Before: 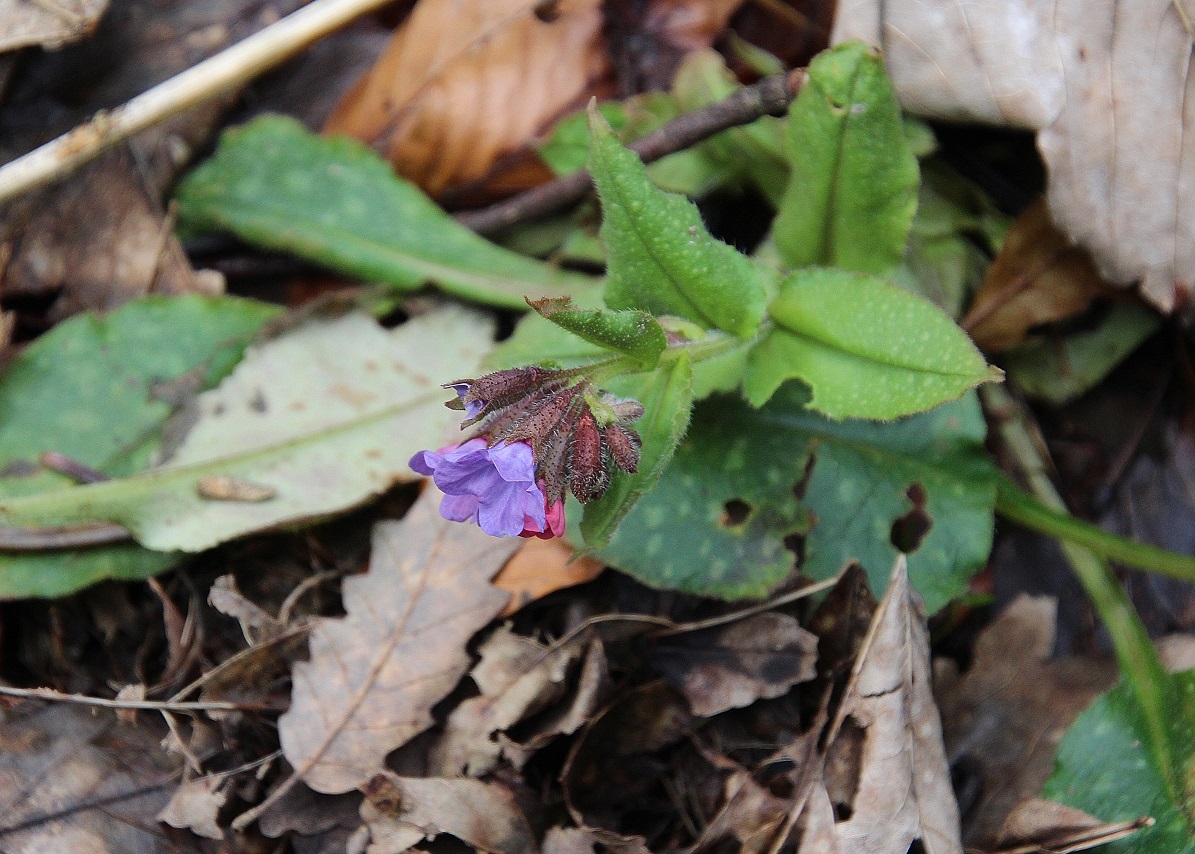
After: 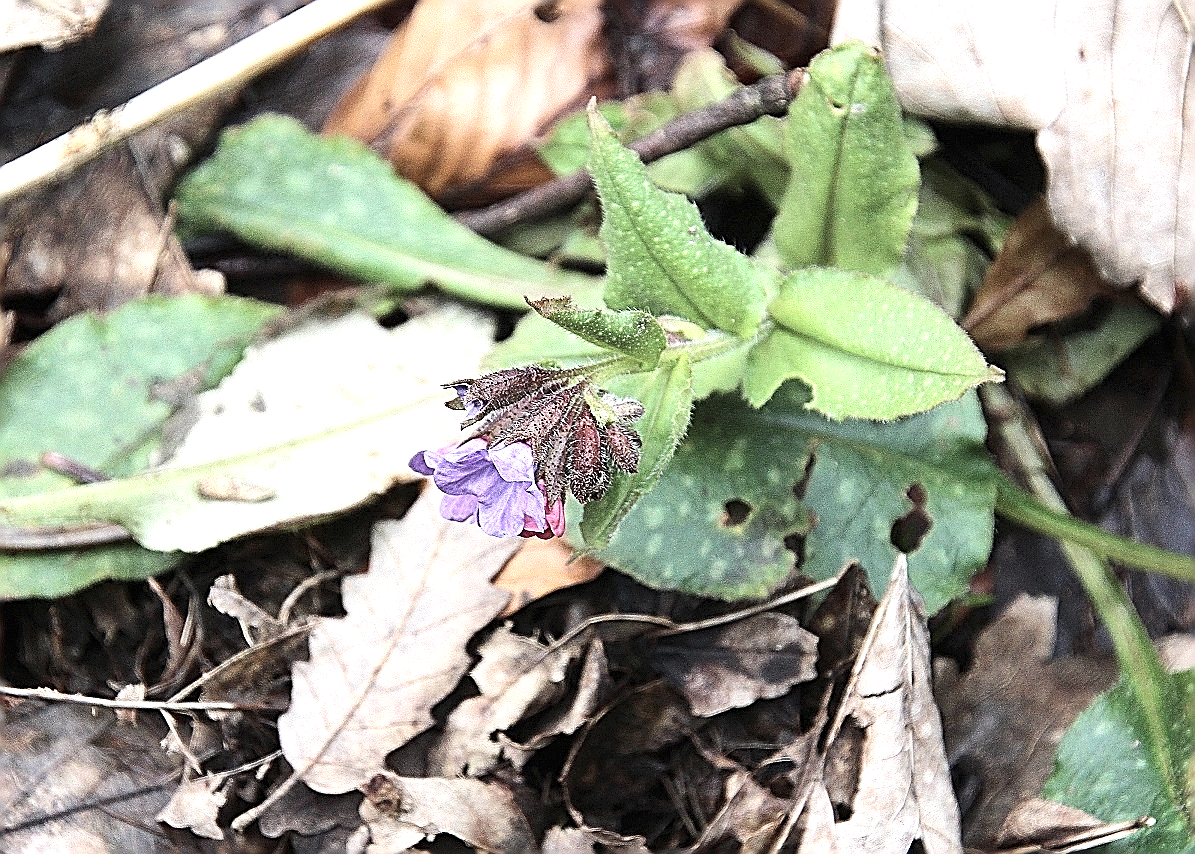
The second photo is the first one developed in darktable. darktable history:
exposure: black level correction 0, exposure 1.199 EV, compensate exposure bias true, compensate highlight preservation false
contrast brightness saturation: contrast 0.098, saturation -0.356
sharpen: amount 1.849
color balance rgb: highlights gain › chroma 0.207%, highlights gain › hue 332.21°, perceptual saturation grading › global saturation 0.355%
